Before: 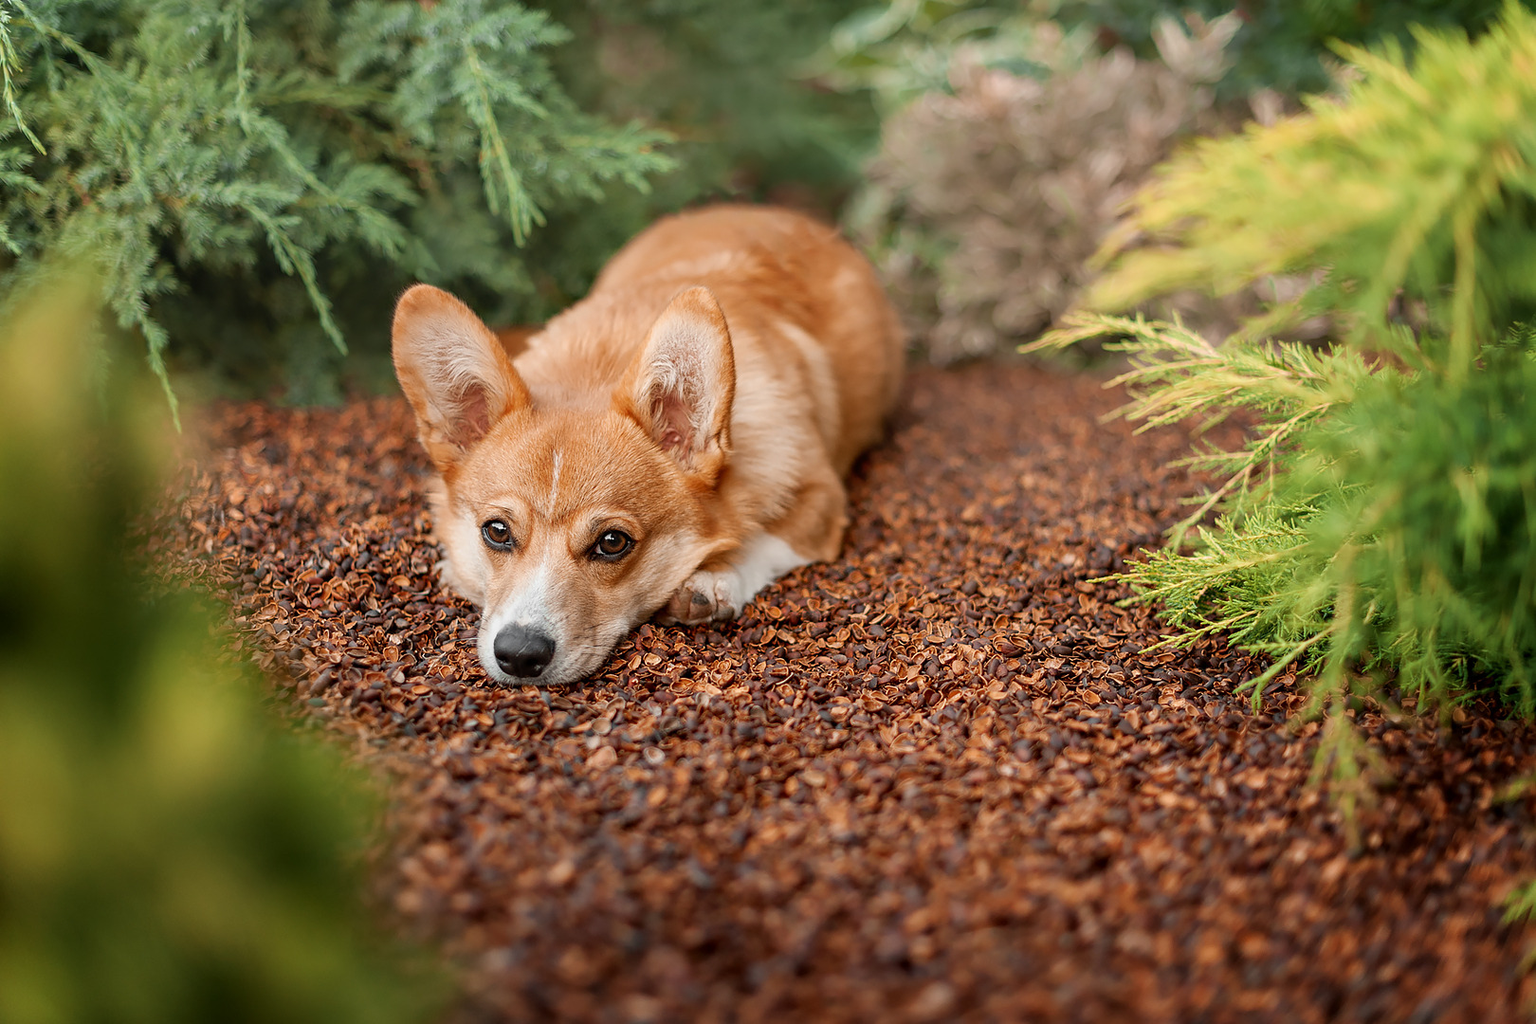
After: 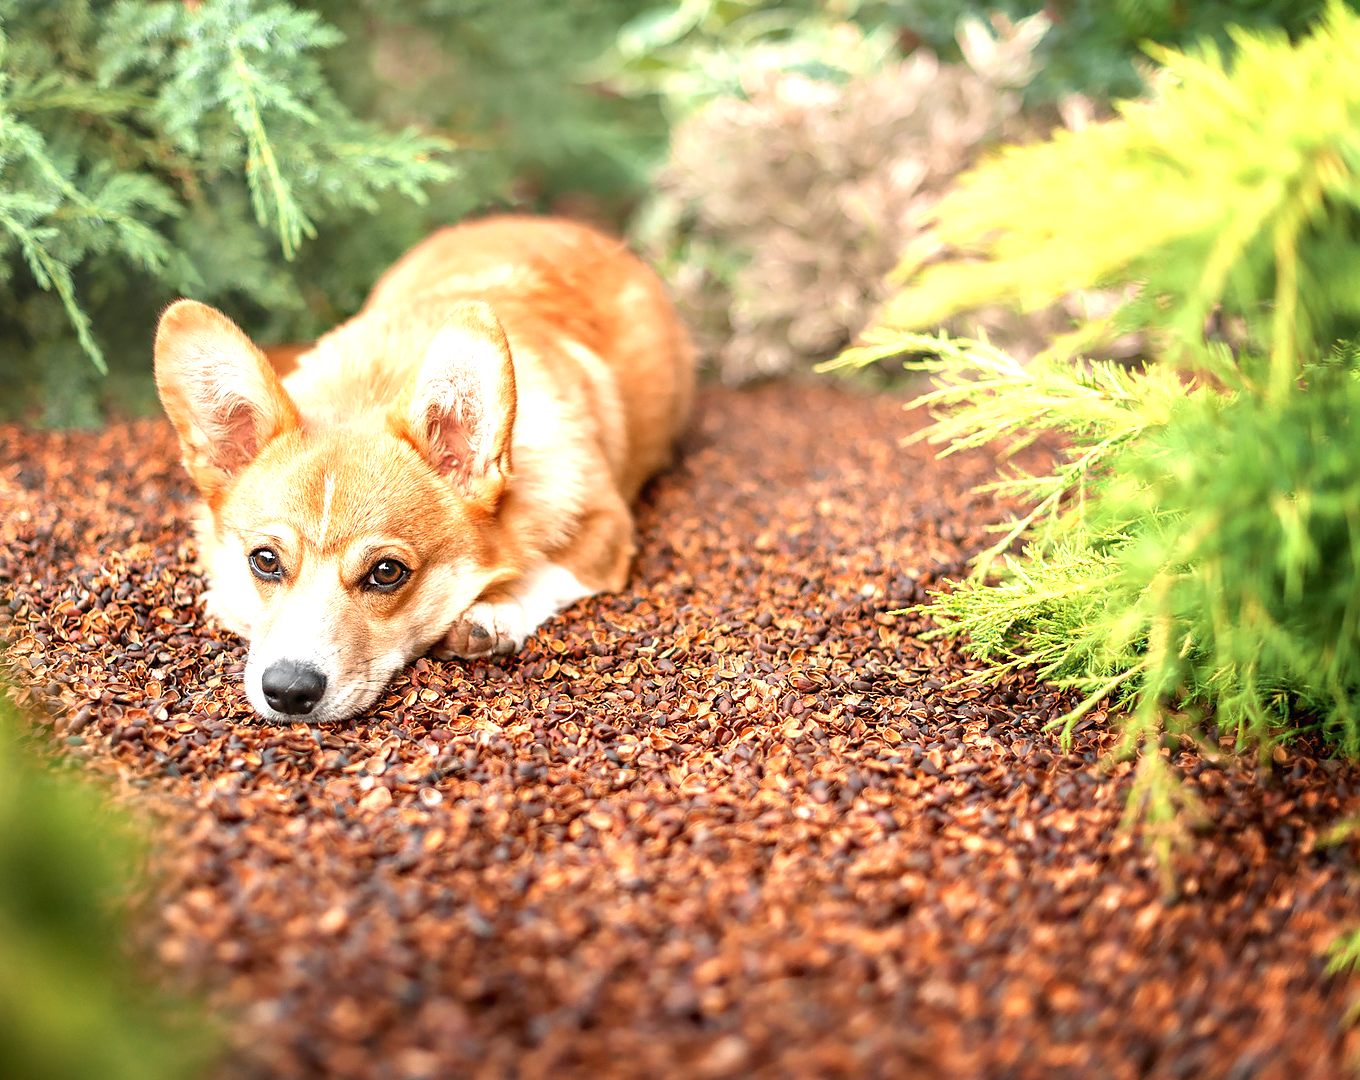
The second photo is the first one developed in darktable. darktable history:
exposure: black level correction 0, exposure 1.359 EV, compensate highlight preservation false
crop: left 15.988%
